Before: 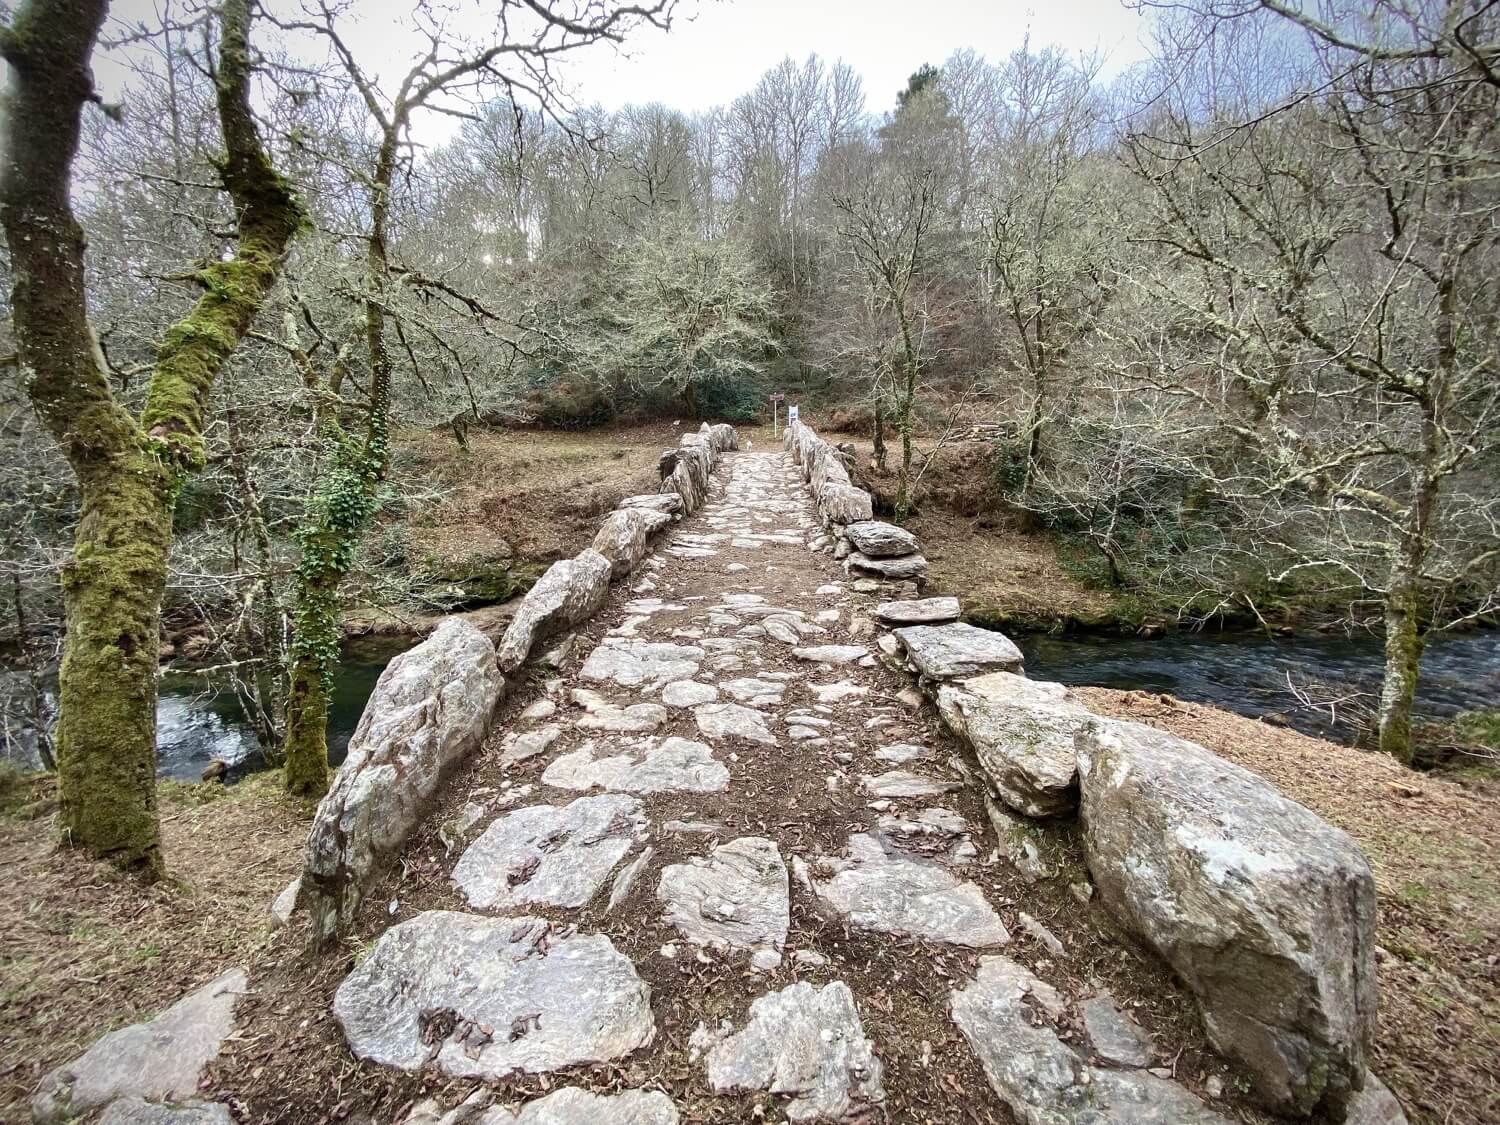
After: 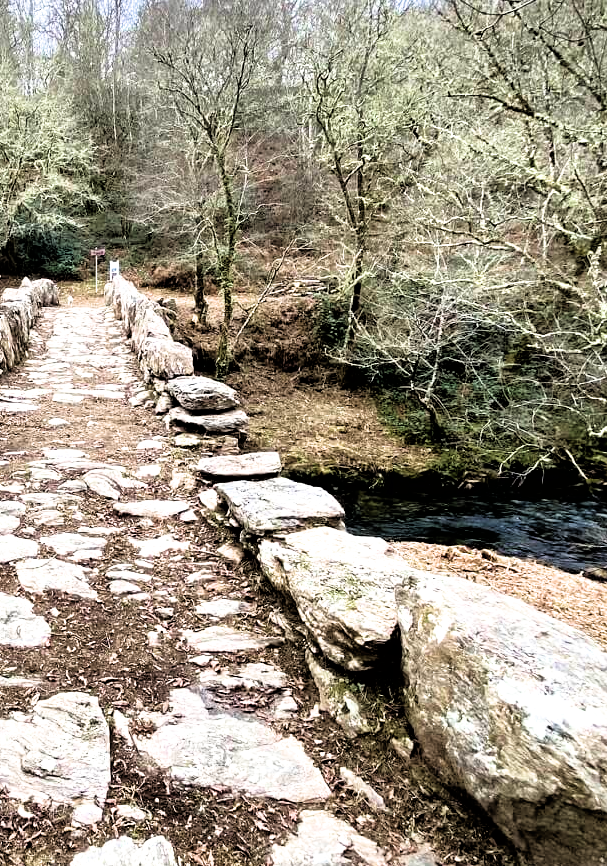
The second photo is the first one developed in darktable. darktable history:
exposure: black level correction -0.004, exposure 0.035 EV, compensate highlight preservation false
crop: left 45.269%, top 12.908%, right 14.229%, bottom 10.088%
color balance rgb: perceptual saturation grading › global saturation 0.455%, global vibrance 20%
shadows and highlights: shadows 22.77, highlights -48.6, soften with gaussian
filmic rgb: black relative exposure -3.65 EV, white relative exposure 2.44 EV, hardness 3.29
tone equalizer: -8 EV -0.388 EV, -7 EV -0.4 EV, -6 EV -0.327 EV, -5 EV -0.21 EV, -3 EV 0.226 EV, -2 EV 0.328 EV, -1 EV 0.415 EV, +0 EV 0.428 EV
velvia: on, module defaults
